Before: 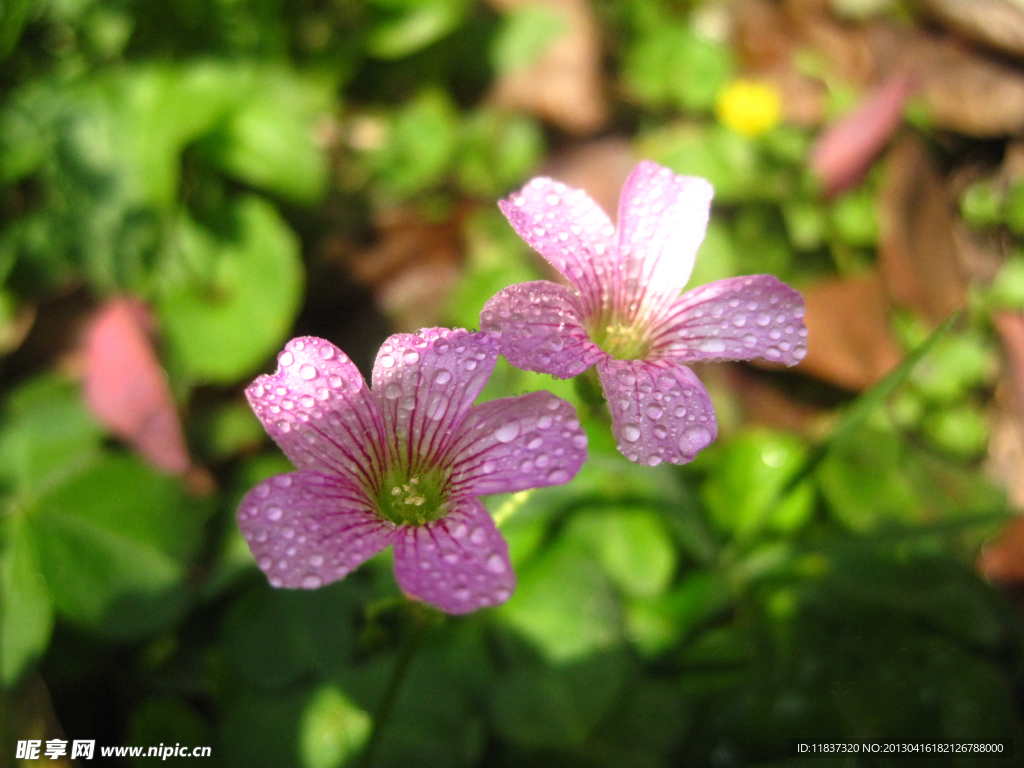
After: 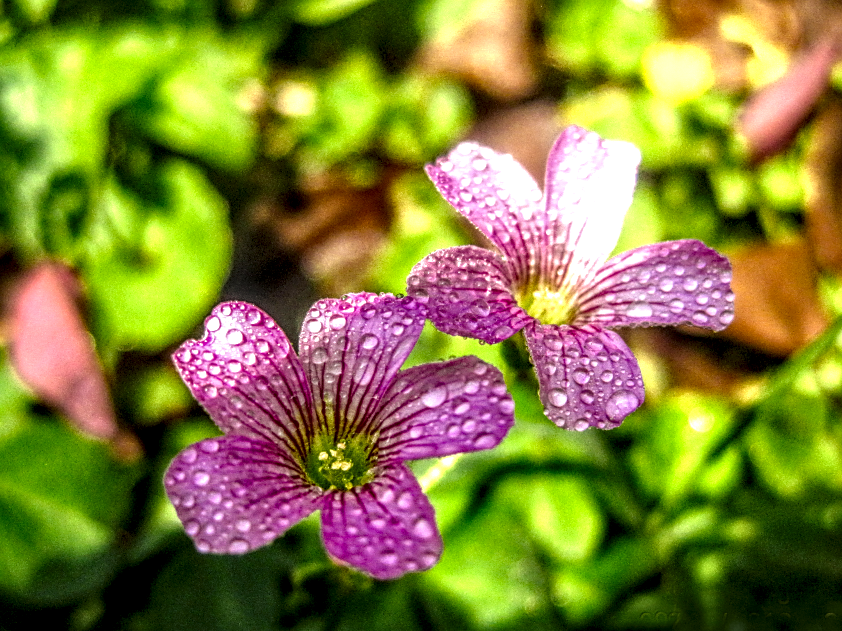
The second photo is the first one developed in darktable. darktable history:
tone equalizer: edges refinement/feathering 500, mask exposure compensation -1.57 EV, preserve details no
color zones: curves: ch0 [(0, 0.485) (0.178, 0.476) (0.261, 0.623) (0.411, 0.403) (0.708, 0.603) (0.934, 0.412)]; ch1 [(0.003, 0.485) (0.149, 0.496) (0.229, 0.584) (0.326, 0.551) (0.484, 0.262) (0.757, 0.643)]
local contrast: highlights 3%, shadows 5%, detail 300%, midtone range 0.301
crop and rotate: left 7.179%, top 4.645%, right 10.517%, bottom 13.077%
sharpen: on, module defaults
color balance rgb: power › hue 315.44°, linear chroma grading › global chroma 14.473%, perceptual saturation grading › global saturation 0.066%, perceptual saturation grading › mid-tones 11.098%
